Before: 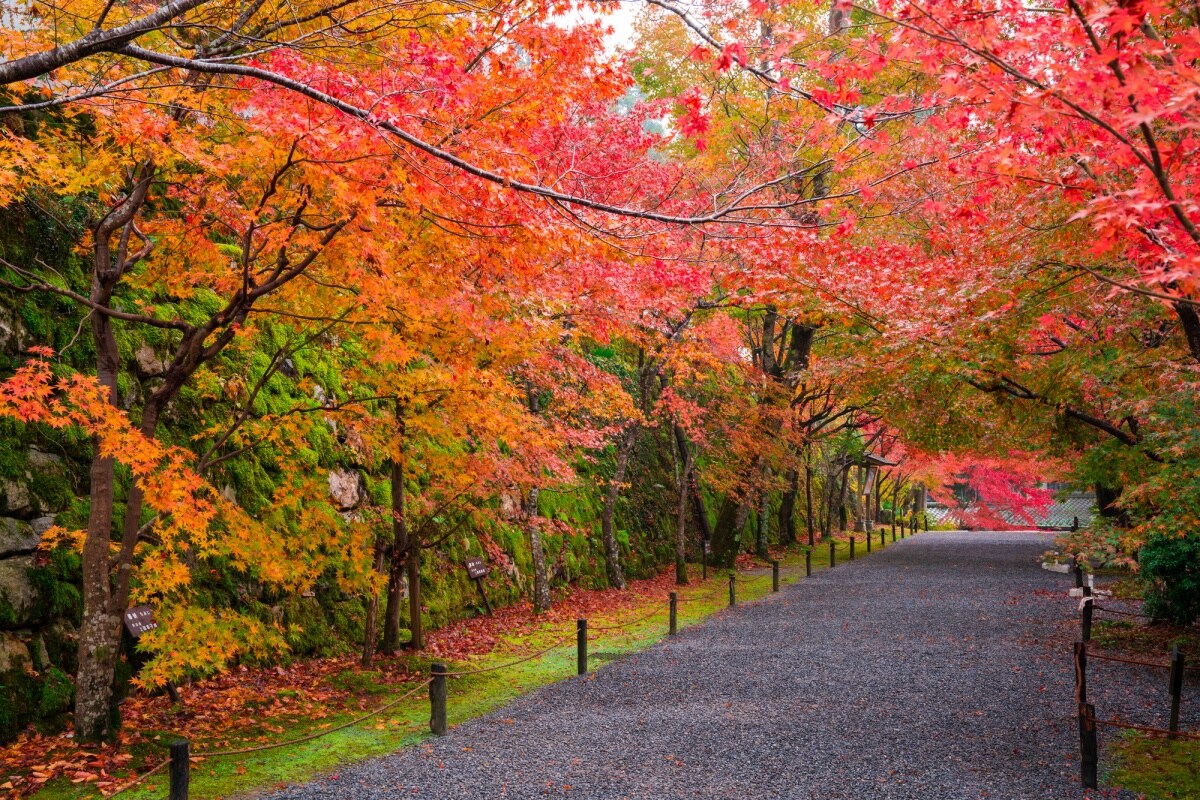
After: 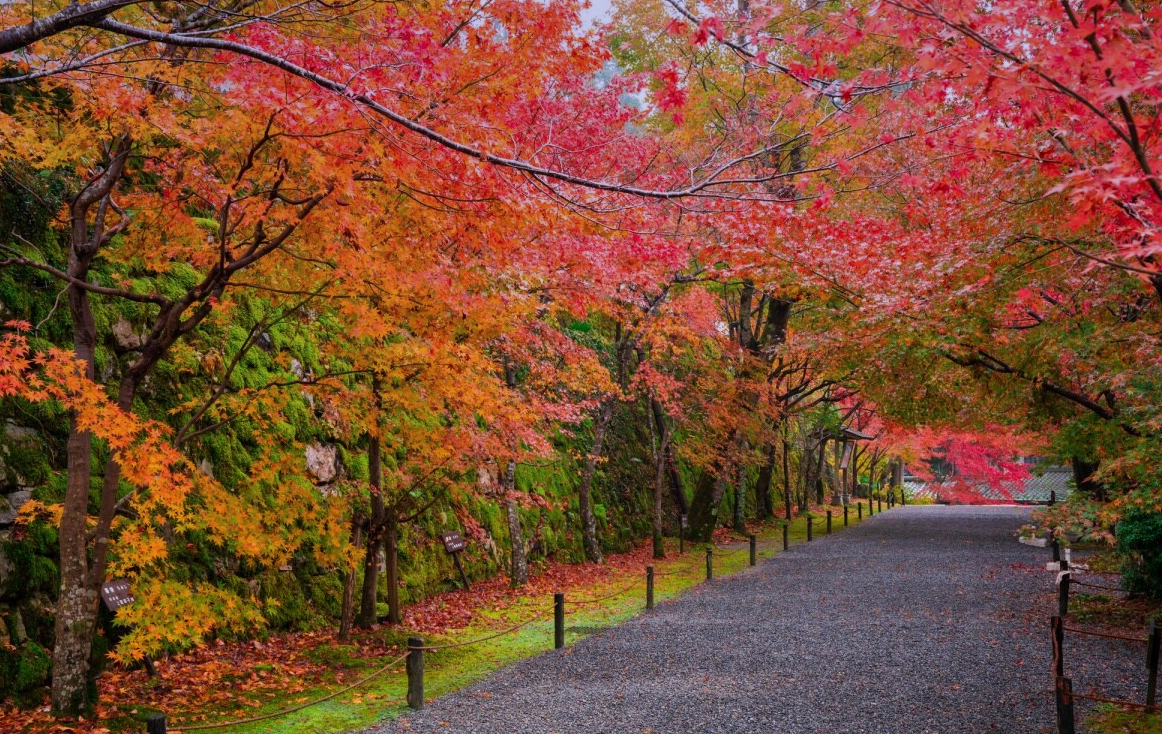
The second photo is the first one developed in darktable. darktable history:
crop: left 1.964%, top 3.251%, right 1.122%, bottom 4.933%
tone equalizer: on, module defaults
graduated density: hue 238.83°, saturation 50%
